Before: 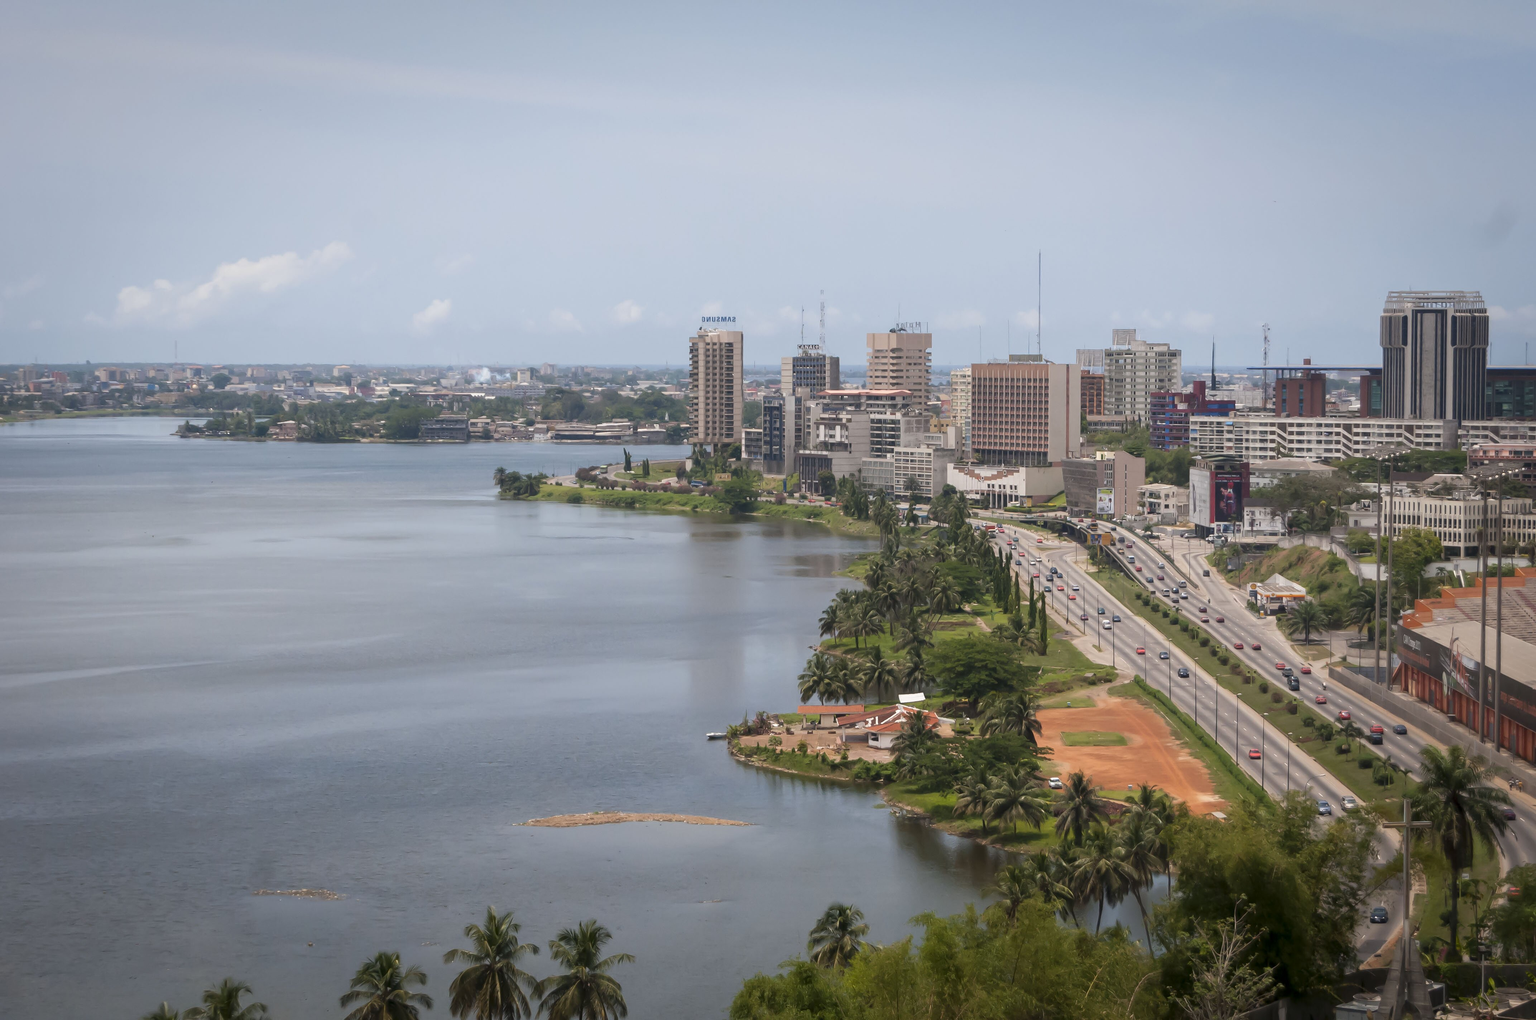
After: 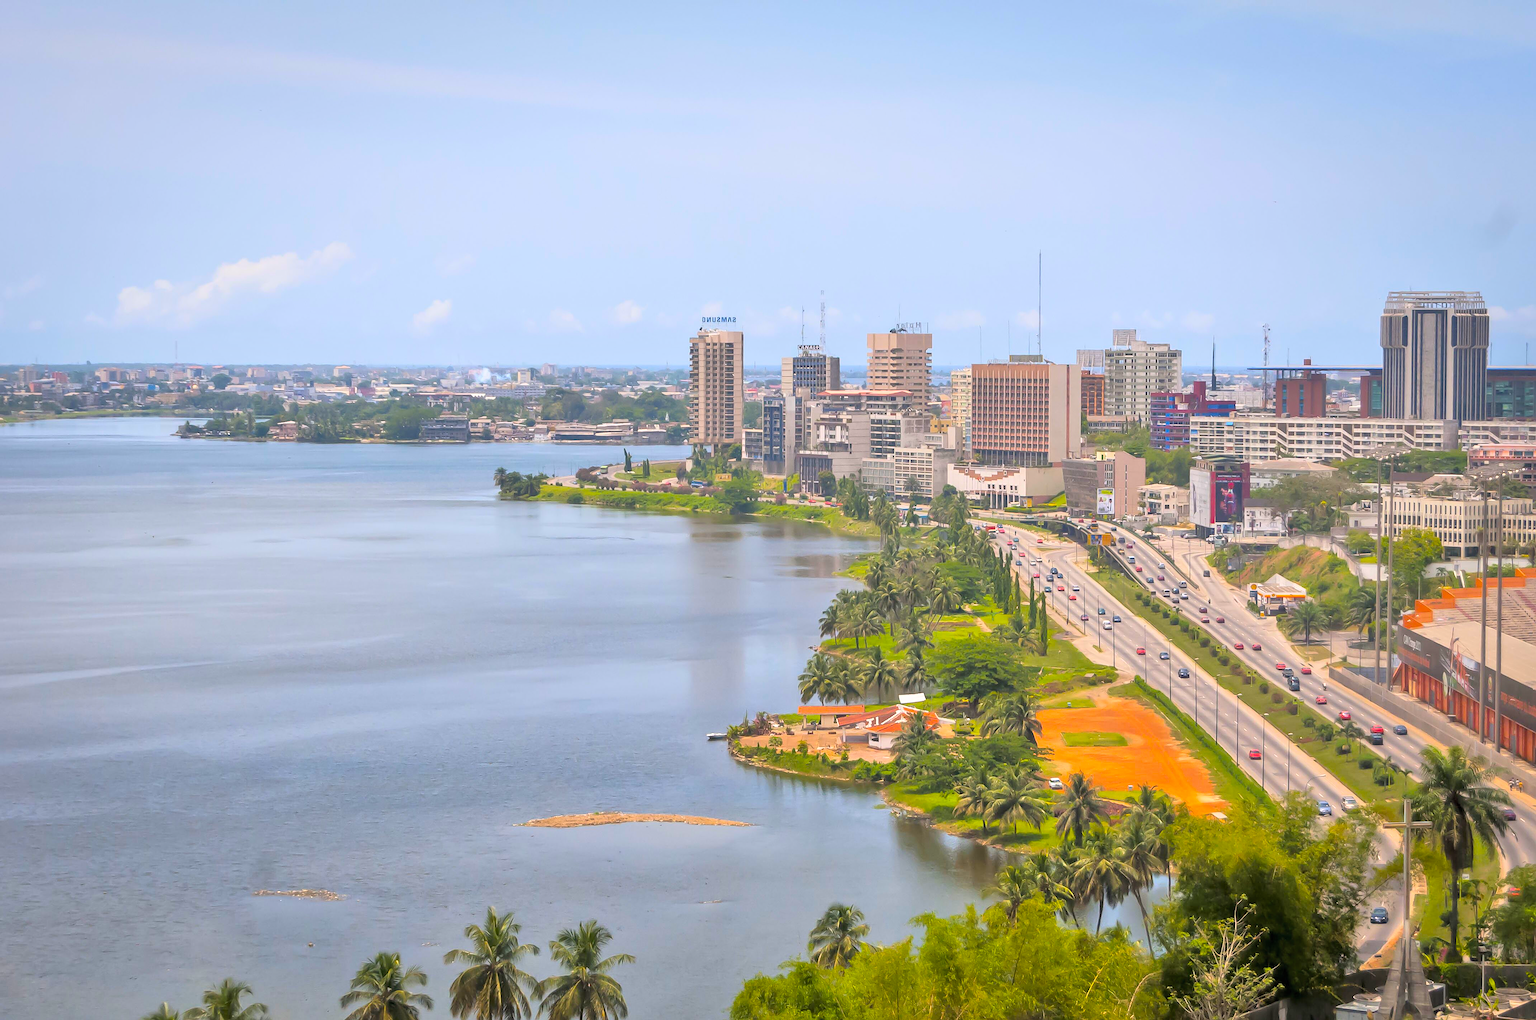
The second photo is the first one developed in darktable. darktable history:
color balance rgb: highlights gain › chroma 0.175%, highlights gain › hue 331.22°, perceptual saturation grading › global saturation 59.269%, perceptual saturation grading › highlights 19.81%, perceptual saturation grading › shadows -49.434%
sharpen: on, module defaults
contrast brightness saturation: contrast 0.202, brightness 0.166, saturation 0.226
shadows and highlights: shadows 25.68, highlights -25.98
tone equalizer: -7 EV 0.152 EV, -6 EV 0.624 EV, -5 EV 1.15 EV, -4 EV 1.36 EV, -3 EV 1.18 EV, -2 EV 0.6 EV, -1 EV 0.157 EV
